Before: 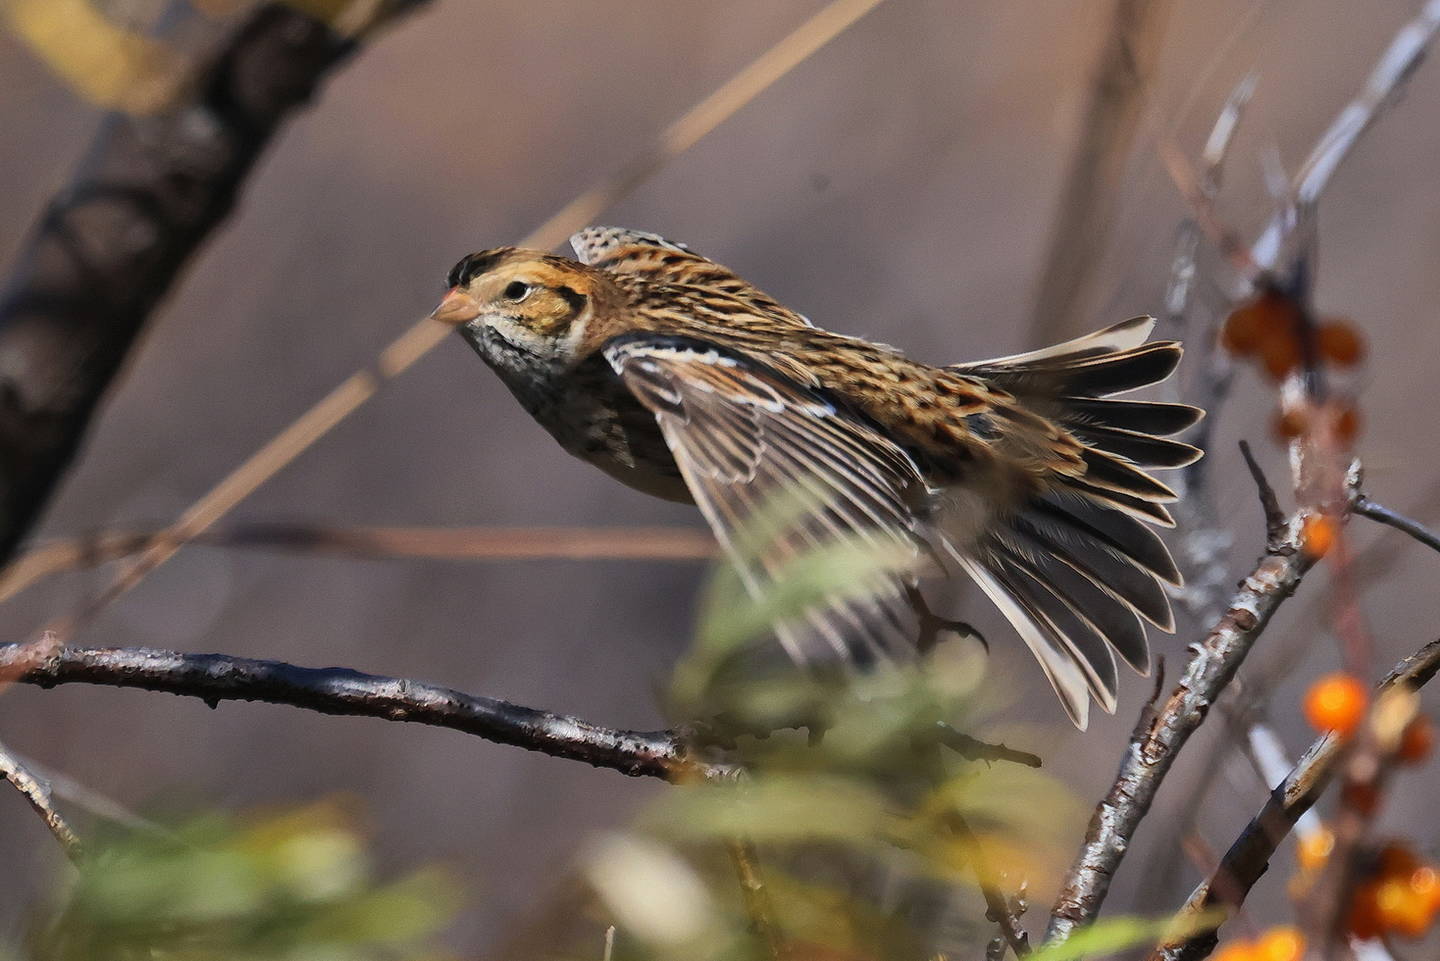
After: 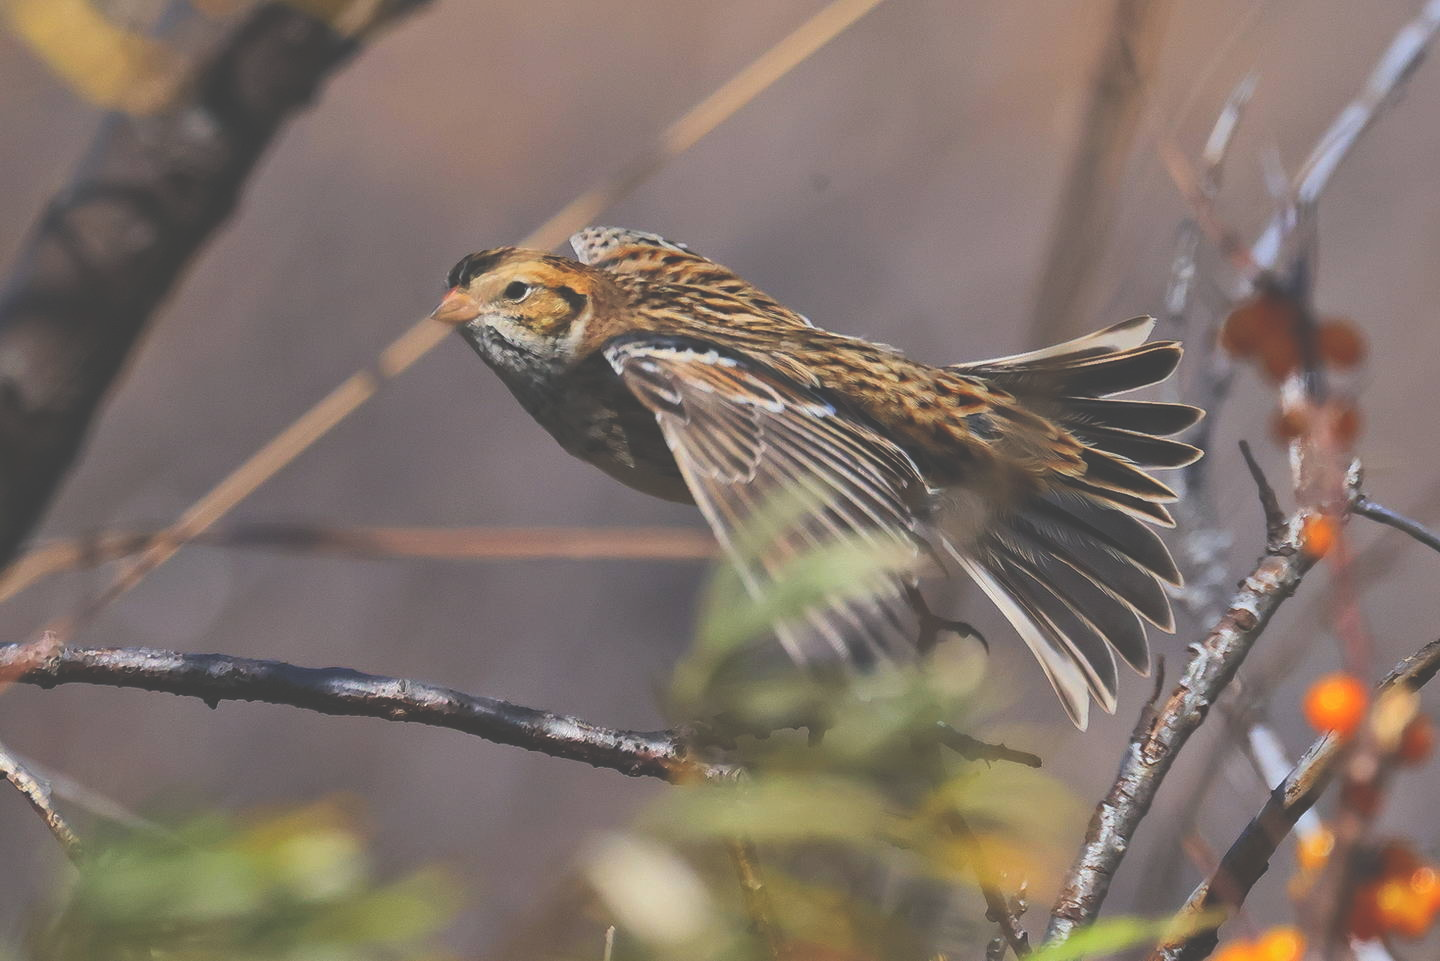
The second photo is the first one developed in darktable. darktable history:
color correction: highlights b* 0.053
exposure: black level correction -0.028, compensate highlight preservation false
contrast brightness saturation: contrast -0.09, brightness 0.051, saturation 0.075
